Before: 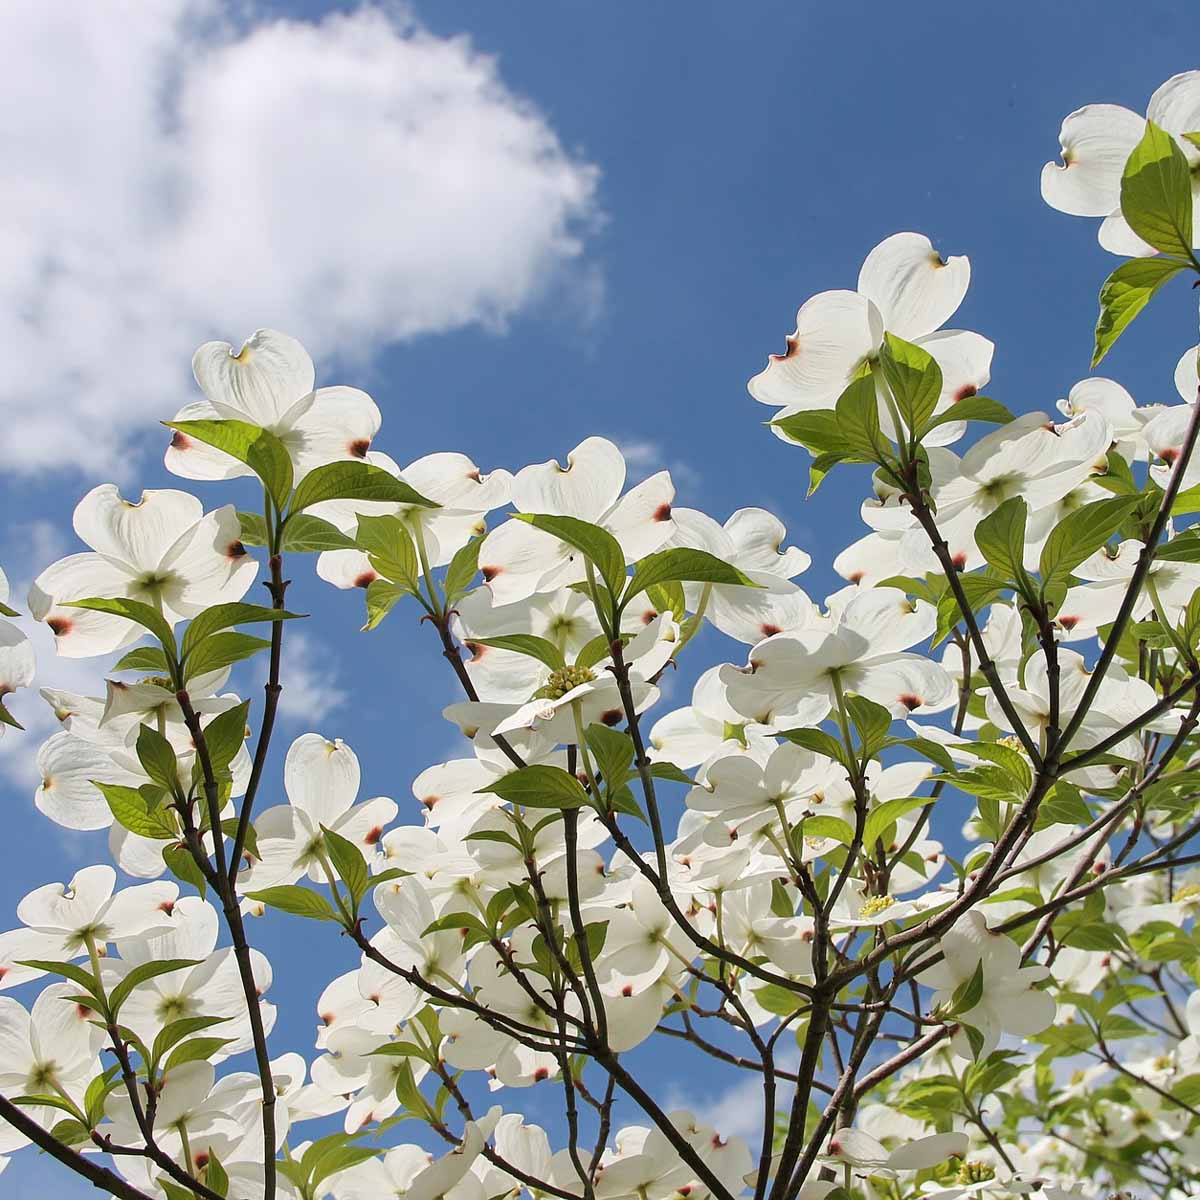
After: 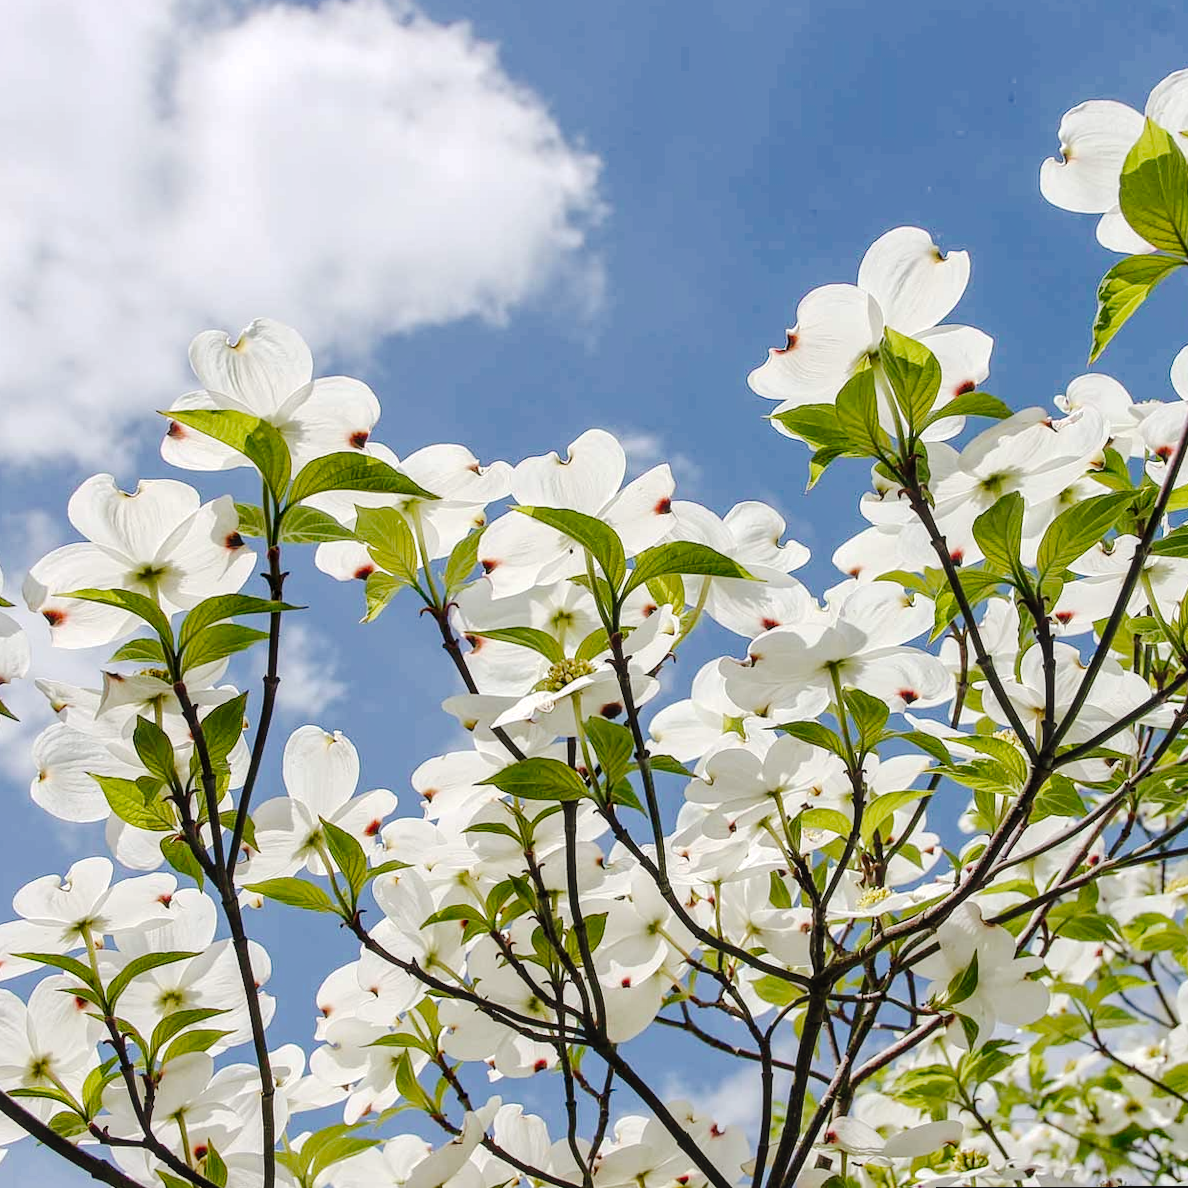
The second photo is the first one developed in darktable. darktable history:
rotate and perspective: rotation 0.174°, lens shift (vertical) 0.013, lens shift (horizontal) 0.019, shear 0.001, automatic cropping original format, crop left 0.007, crop right 0.991, crop top 0.016, crop bottom 0.997
local contrast: detail 130%
tone curve: curves: ch0 [(0, 0) (0.003, 0.036) (0.011, 0.039) (0.025, 0.039) (0.044, 0.043) (0.069, 0.05) (0.1, 0.072) (0.136, 0.102) (0.177, 0.144) (0.224, 0.204) (0.277, 0.288) (0.335, 0.384) (0.399, 0.477) (0.468, 0.575) (0.543, 0.652) (0.623, 0.724) (0.709, 0.785) (0.801, 0.851) (0.898, 0.915) (1, 1)], preserve colors none
